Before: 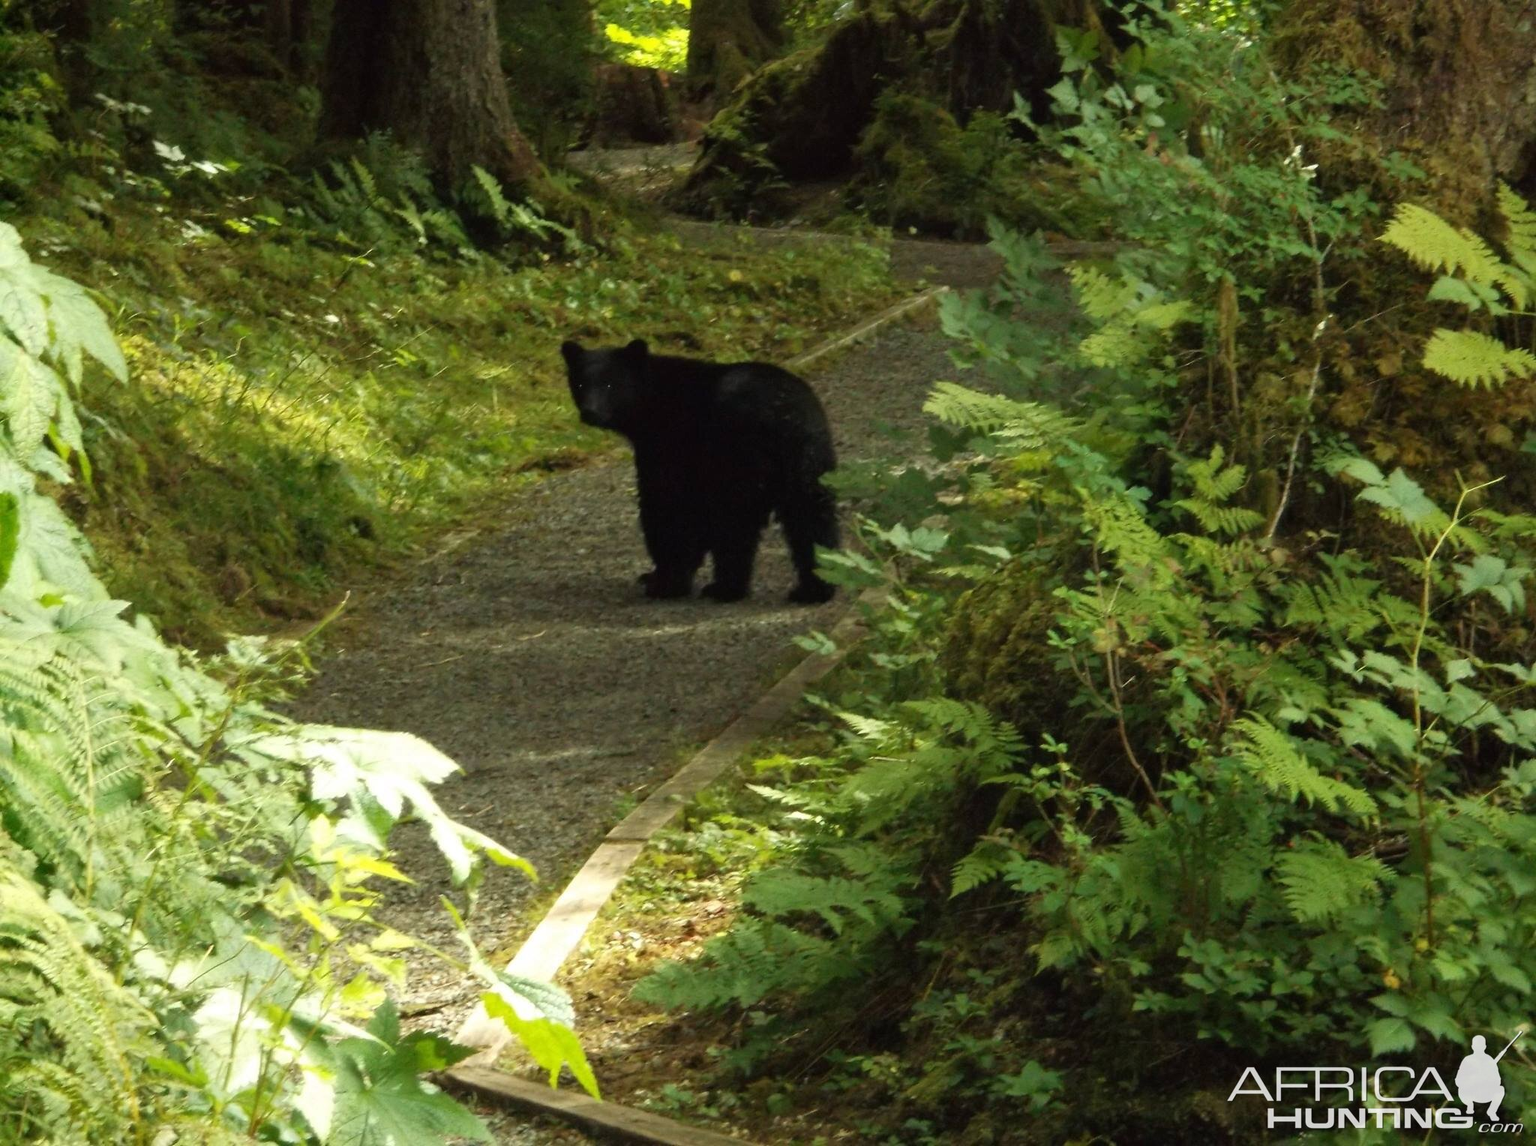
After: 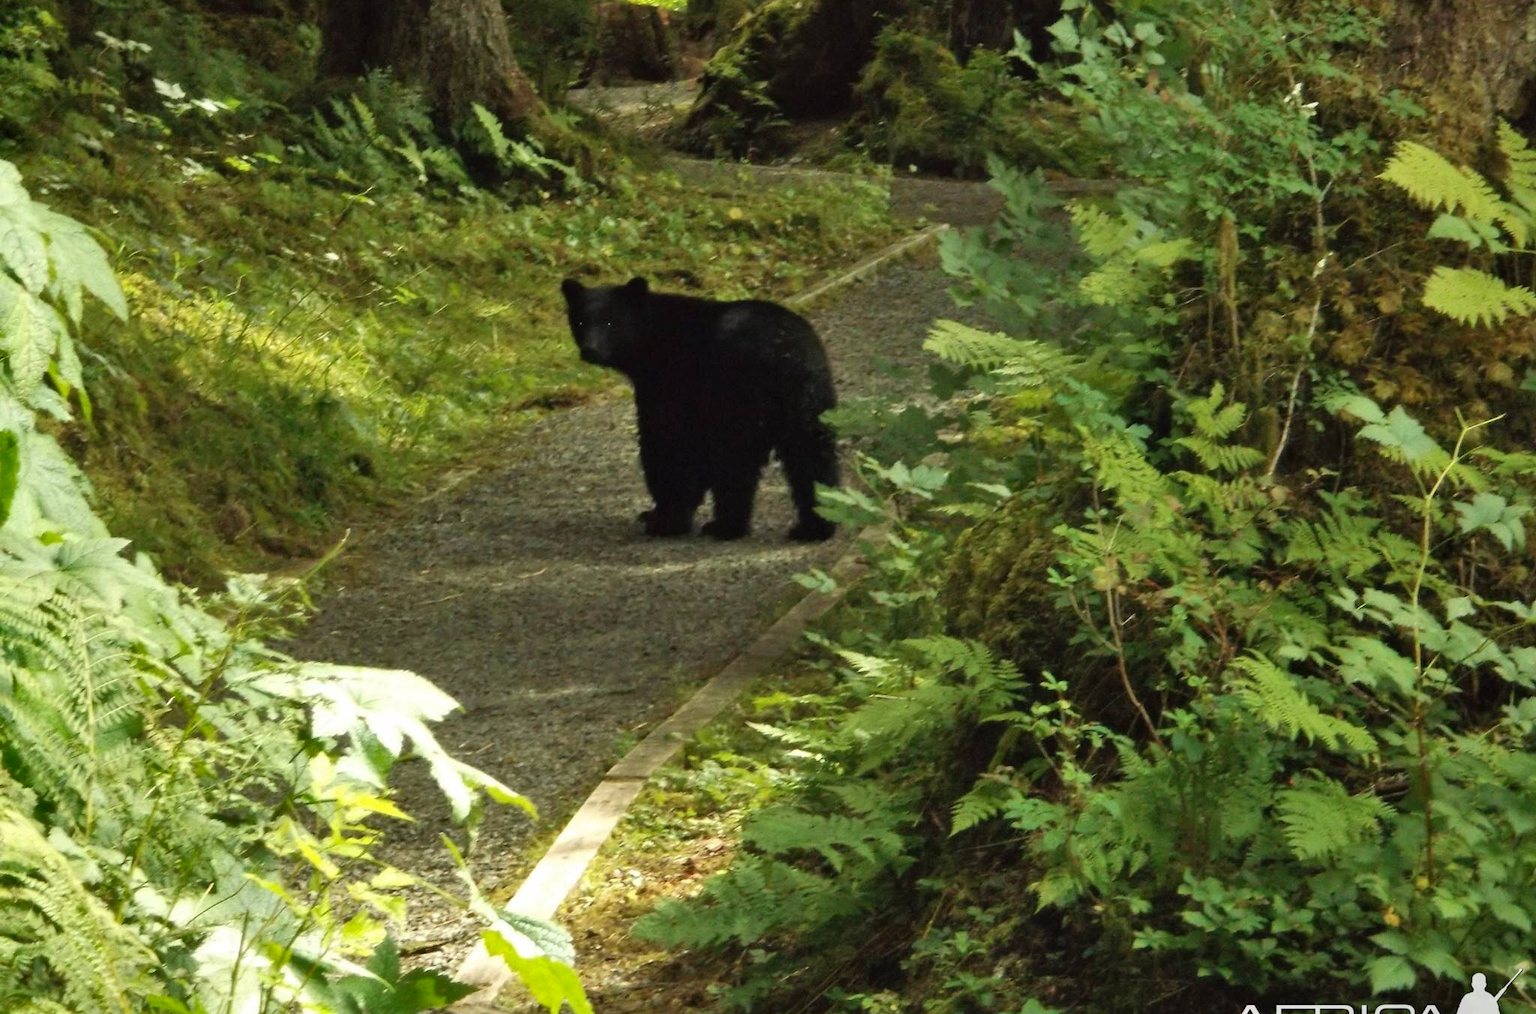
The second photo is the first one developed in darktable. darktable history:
shadows and highlights: low approximation 0.01, soften with gaussian
crop and rotate: top 5.478%, bottom 5.909%
